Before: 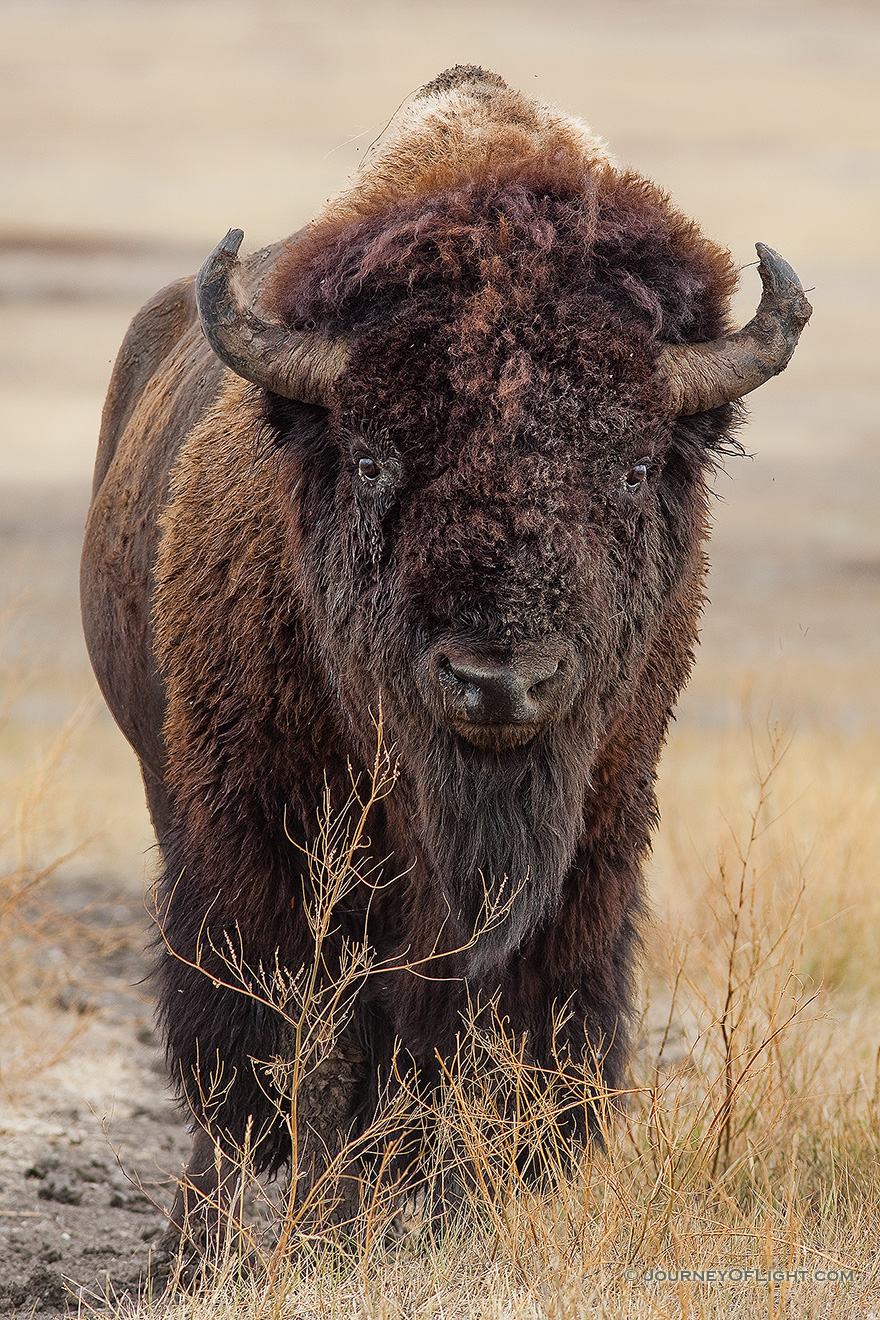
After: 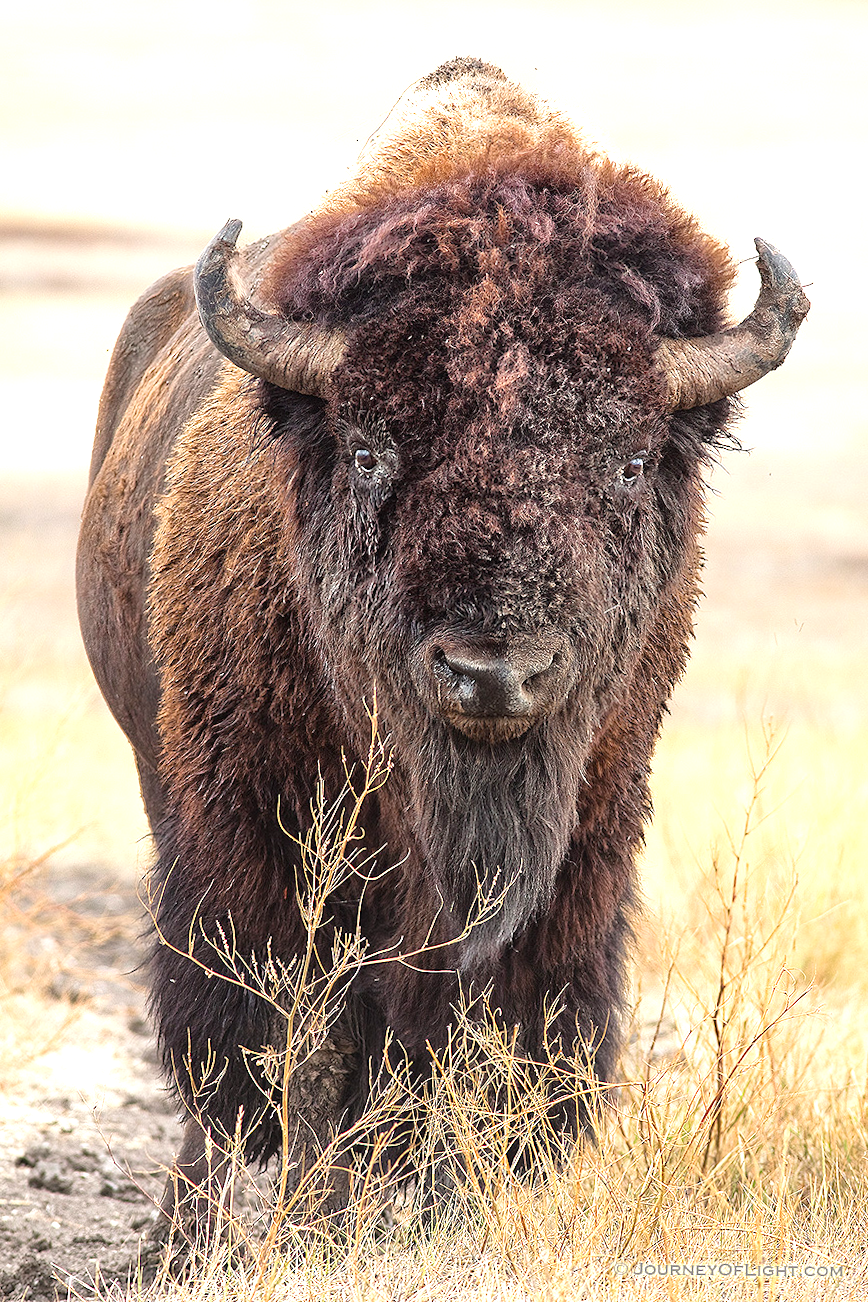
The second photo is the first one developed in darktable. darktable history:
exposure: black level correction 0, exposure 1.1 EV, compensate highlight preservation false
crop and rotate: angle -0.5°
